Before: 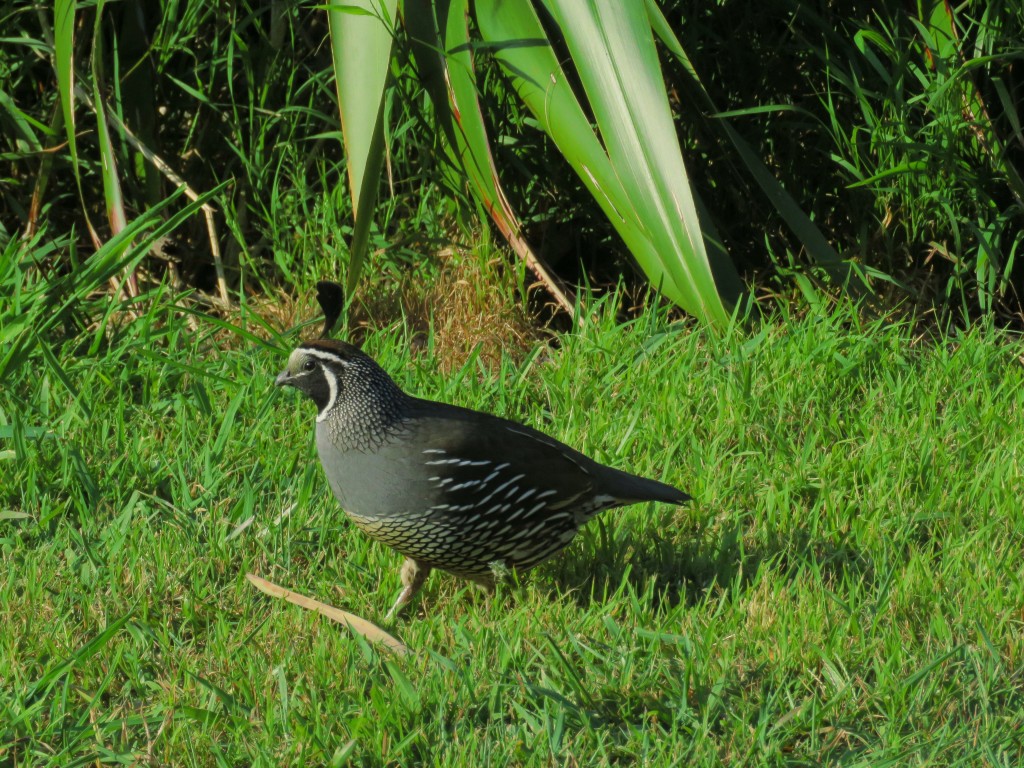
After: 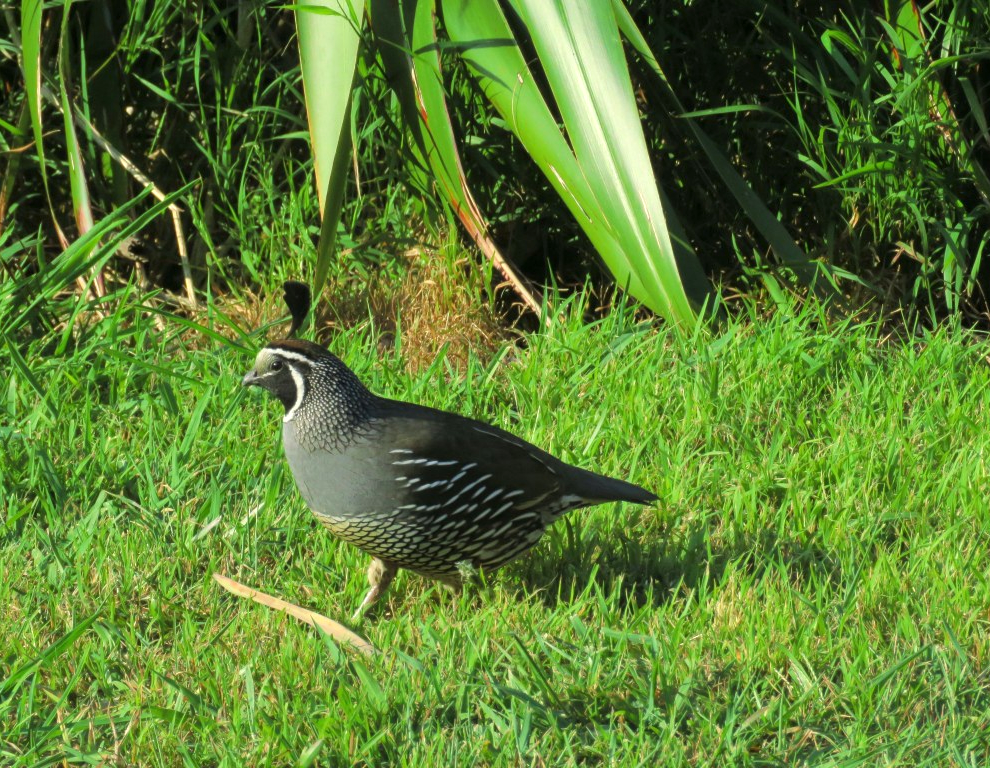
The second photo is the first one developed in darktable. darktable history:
exposure: exposure 0.6 EV, compensate exposure bias true, compensate highlight preservation false
crop and rotate: left 3.269%
